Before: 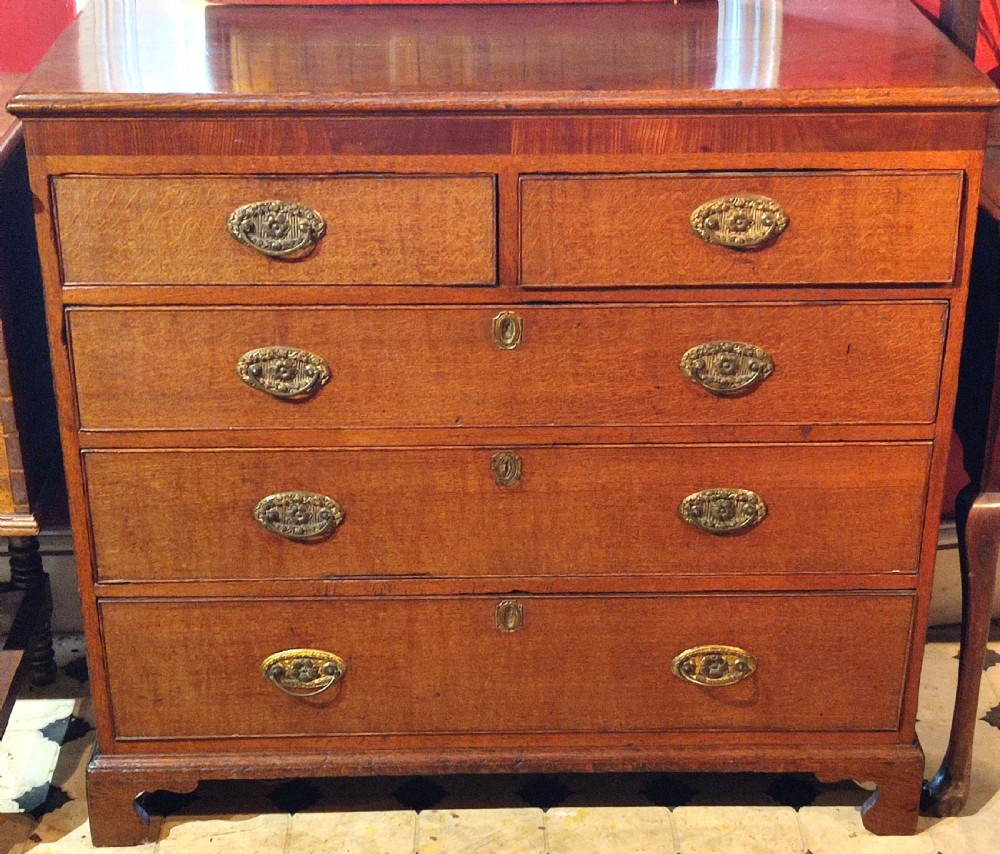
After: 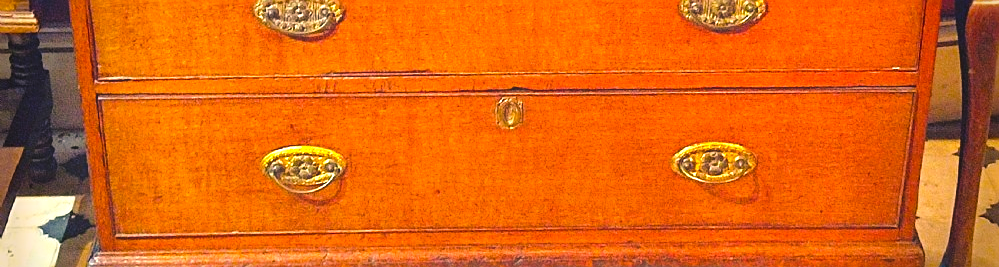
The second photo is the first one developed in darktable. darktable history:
exposure: black level correction 0, exposure 1.102 EV, compensate exposure bias true, compensate highlight preservation false
vignetting: fall-off start 68.3%, fall-off radius 30.12%, brightness -0.639, saturation -0.007, center (0, 0.005), width/height ratio 0.996, shape 0.853
crop and rotate: top 59.027%, bottom 9.701%
color balance rgb: power › hue 208.55°, highlights gain › chroma 3.097%, highlights gain › hue 60.03°, global offset › luminance 1.473%, linear chroma grading › global chroma 20.347%, perceptual saturation grading › global saturation 17.468%, perceptual brilliance grading › mid-tones 10.717%, perceptual brilliance grading › shadows 15.665%, global vibrance 20%
sharpen: on, module defaults
